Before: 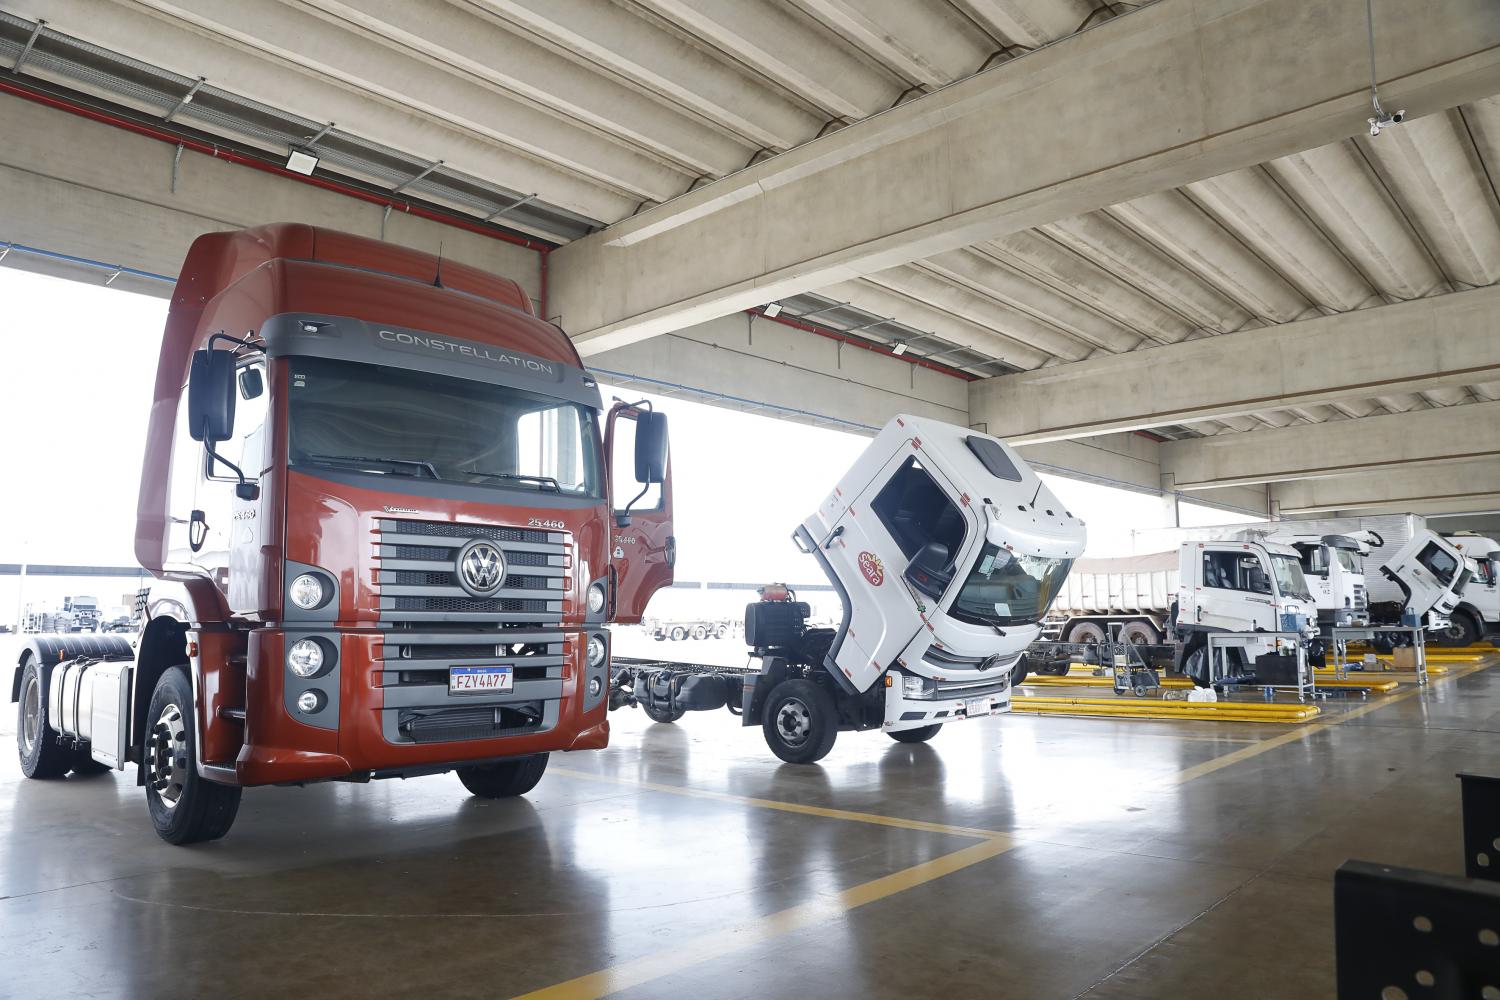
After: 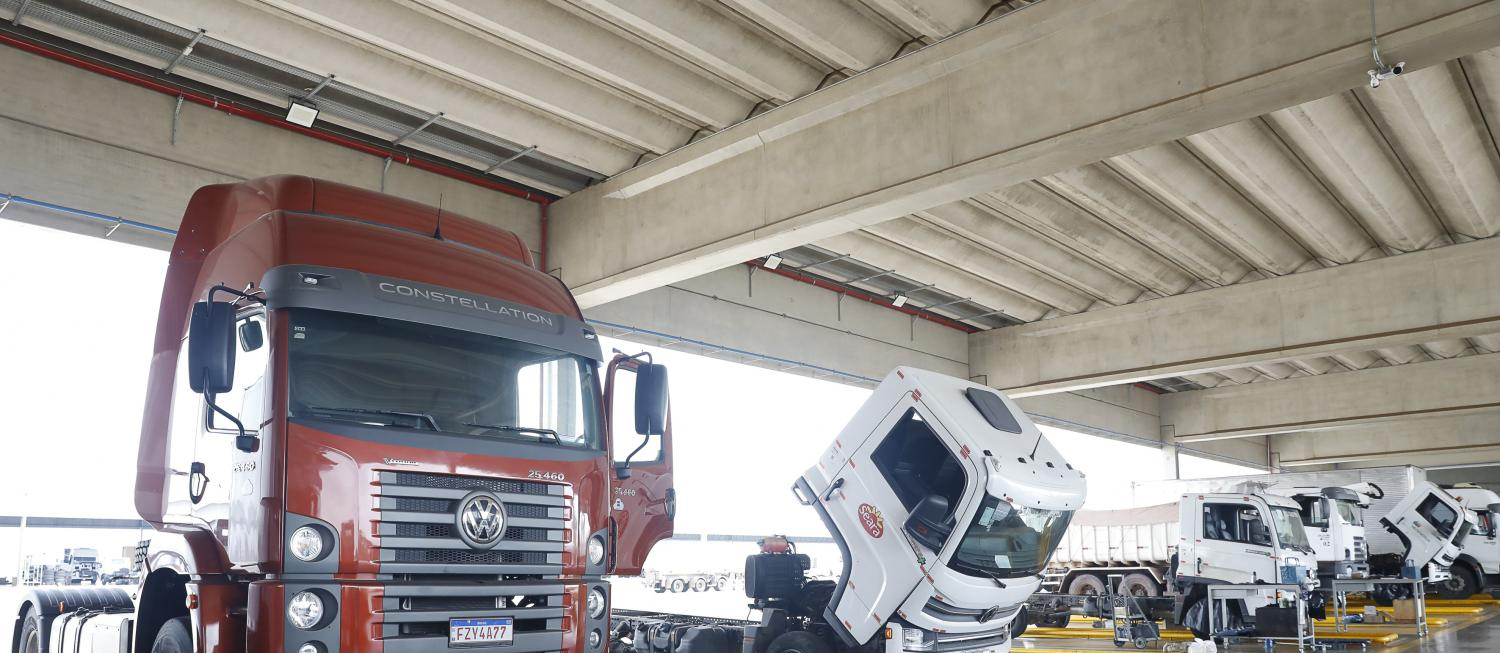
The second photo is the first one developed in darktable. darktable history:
crop and rotate: top 4.818%, bottom 29.849%
